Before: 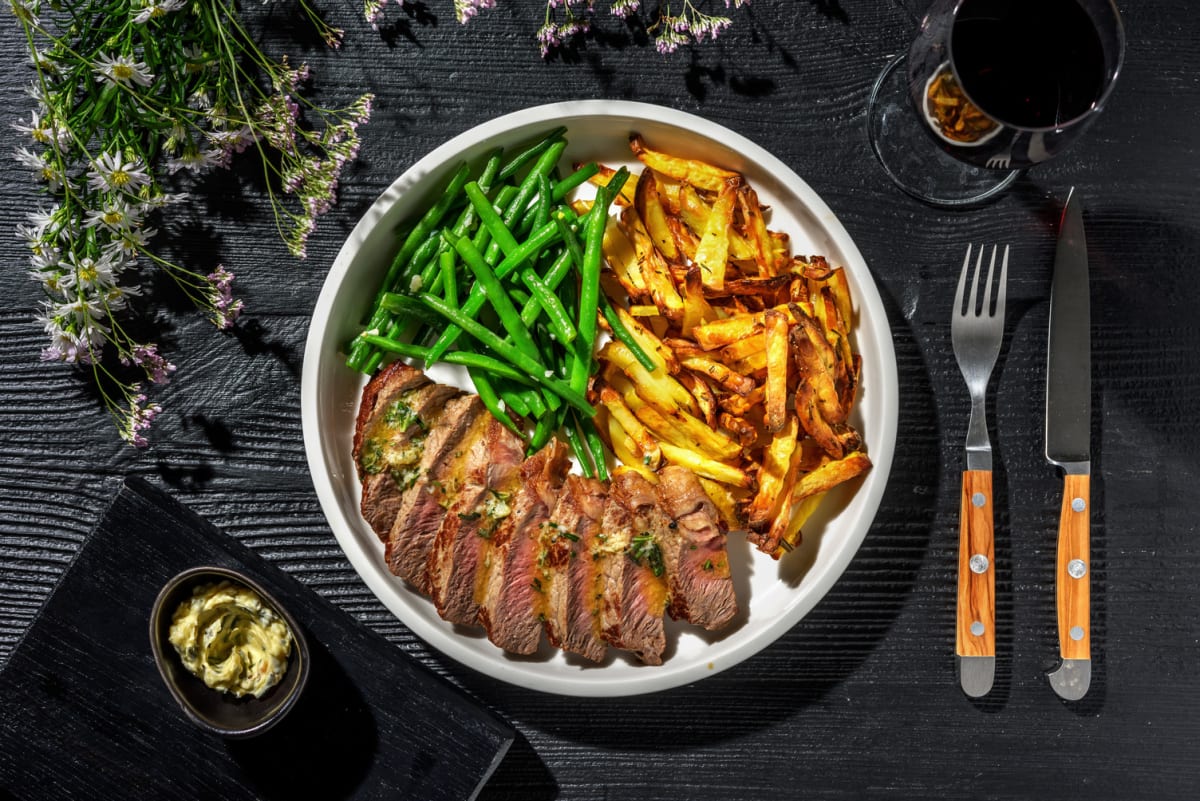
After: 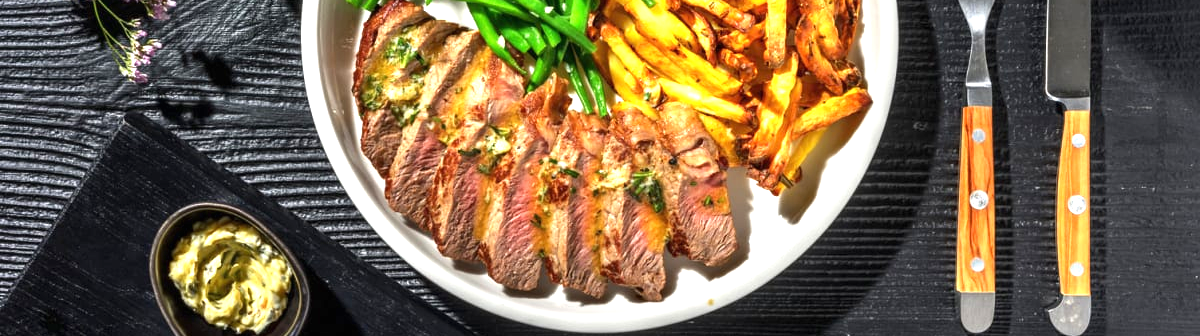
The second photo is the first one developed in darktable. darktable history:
crop: top 45.551%, bottom 12.262%
exposure: black level correction 0, exposure 1 EV, compensate exposure bias true, compensate highlight preservation false
